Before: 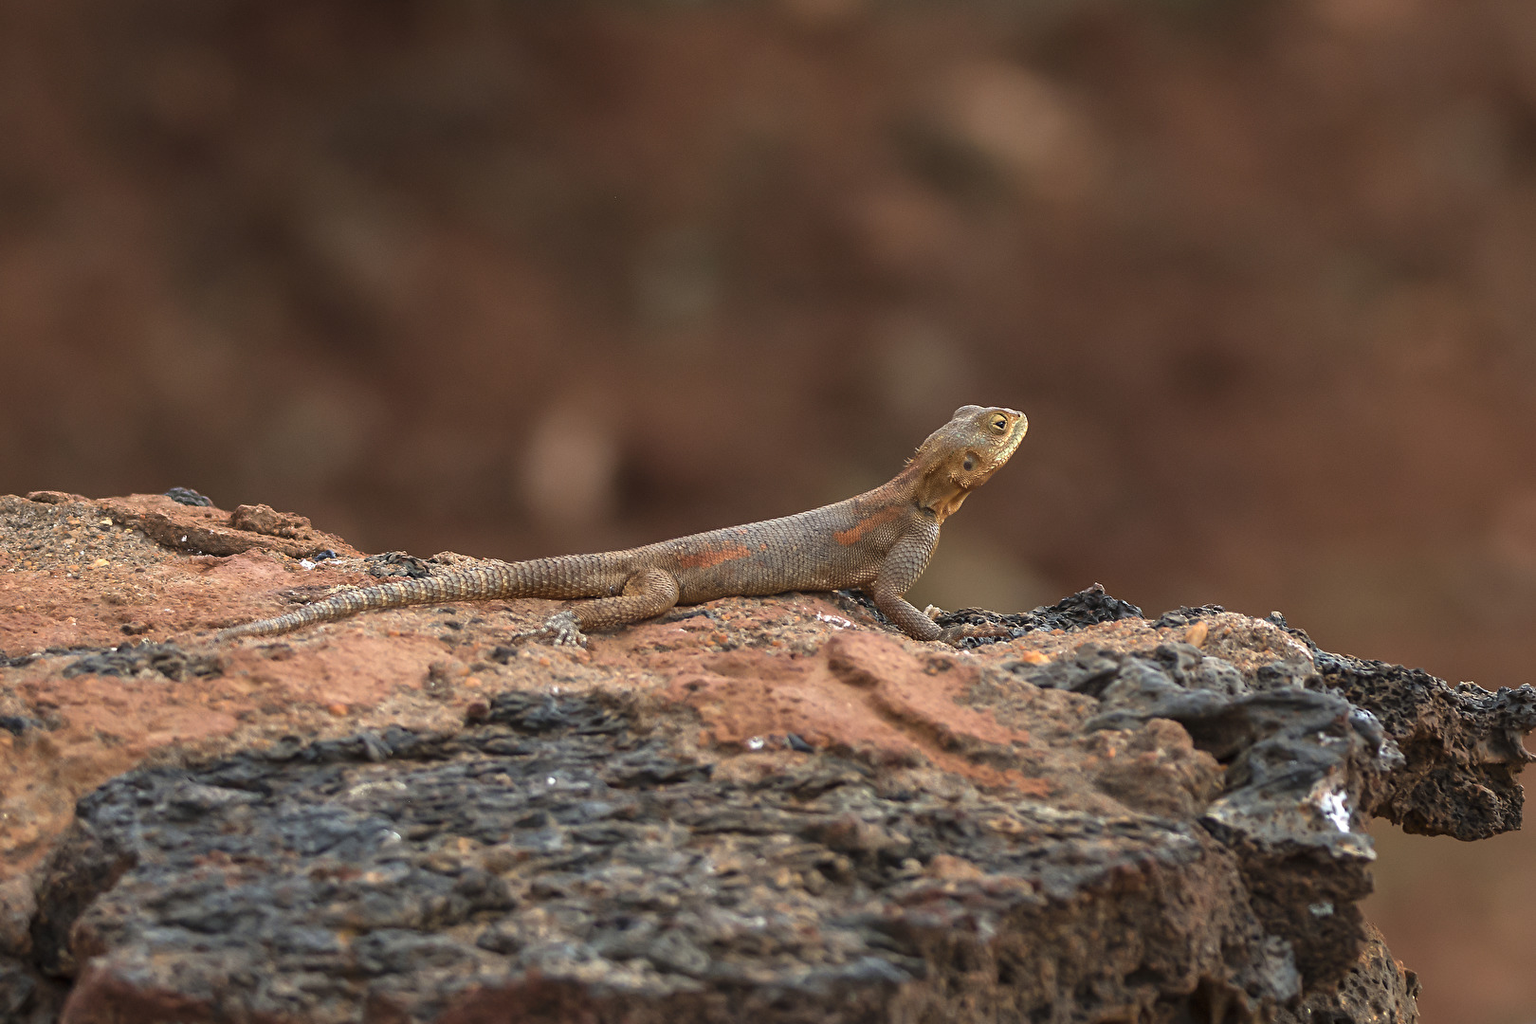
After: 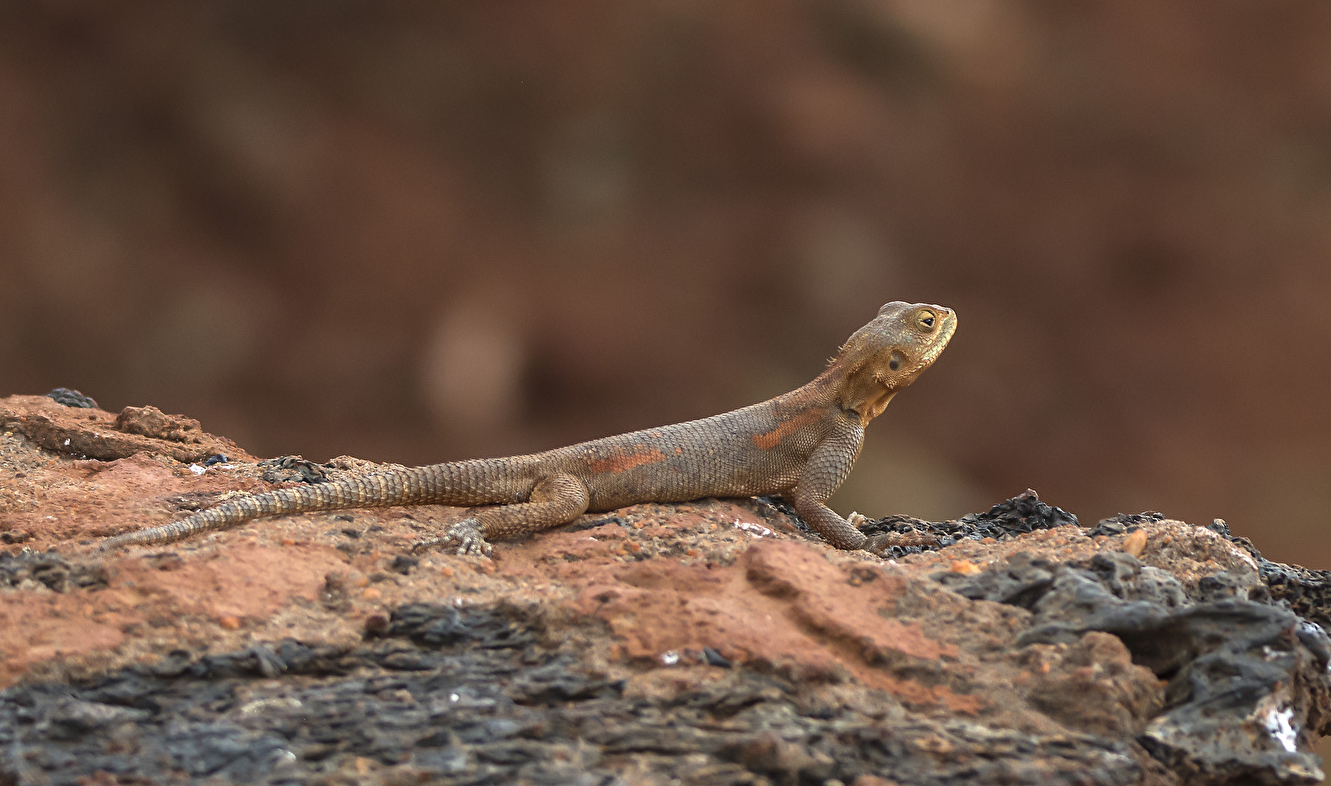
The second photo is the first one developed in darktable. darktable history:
crop: left 7.87%, top 11.745%, right 9.953%, bottom 15.431%
